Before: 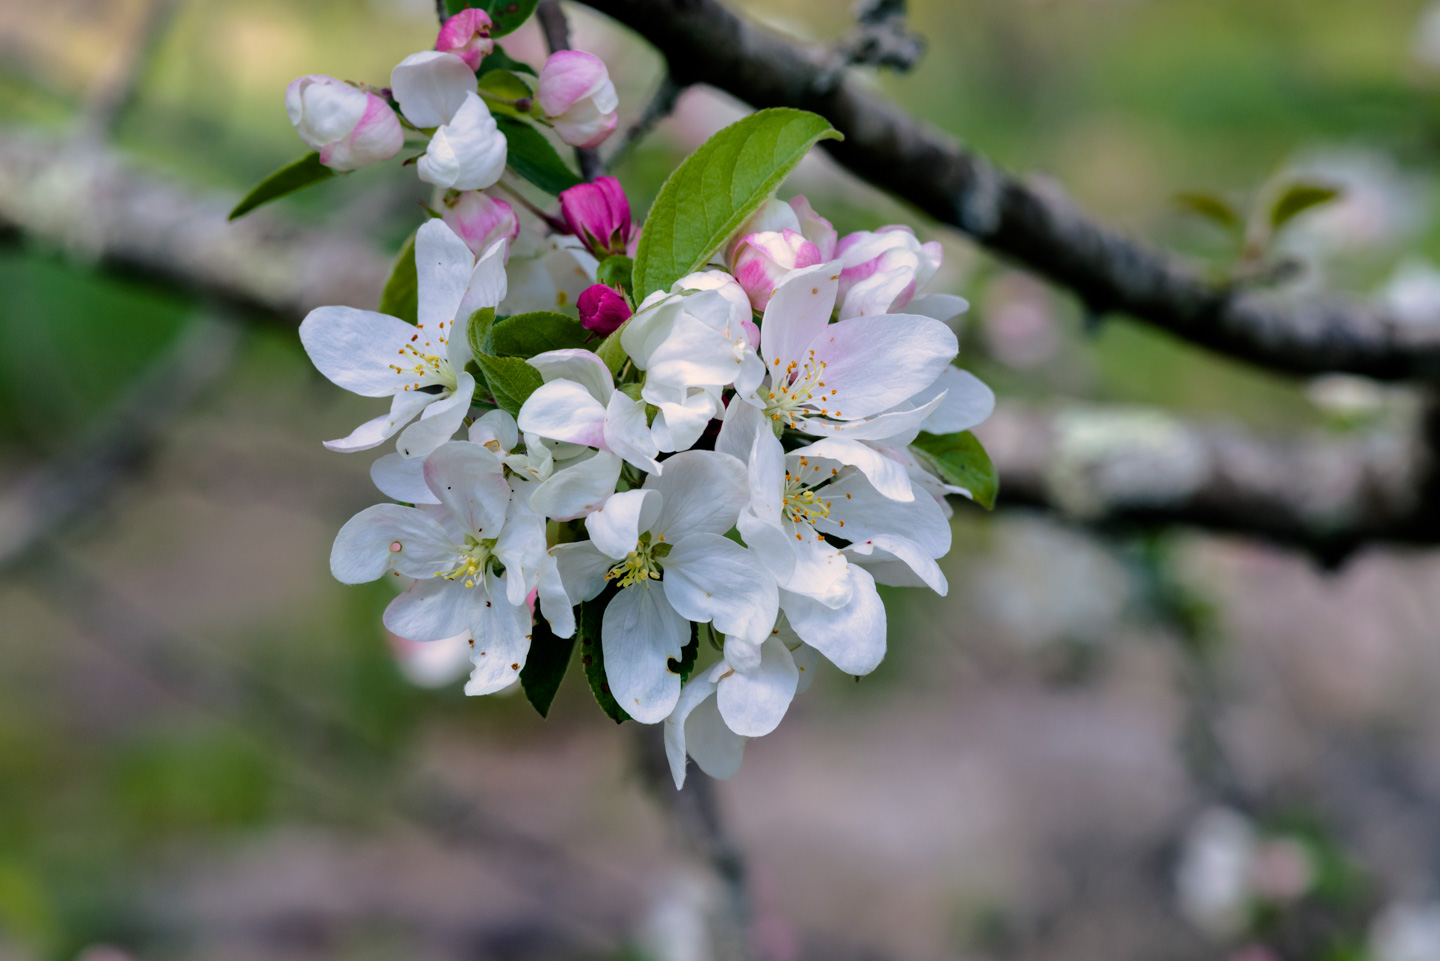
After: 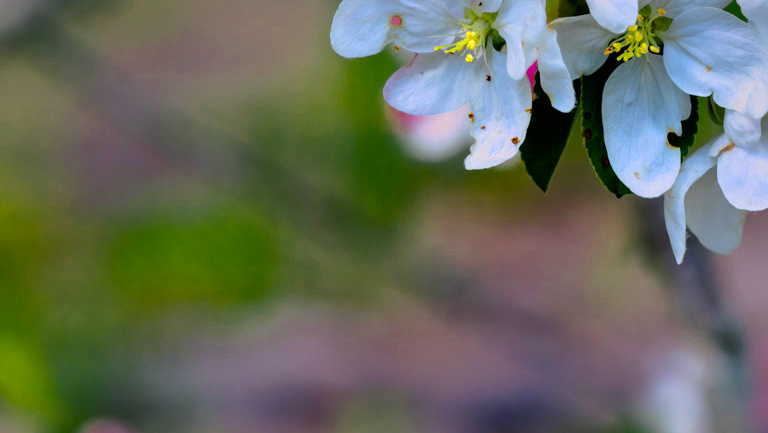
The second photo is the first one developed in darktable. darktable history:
shadows and highlights: shadows 20.91, highlights -82.73, soften with gaussian
color balance rgb: perceptual saturation grading › global saturation 25%, global vibrance 20%
crop and rotate: top 54.778%, right 46.61%, bottom 0.159%
color zones: curves: ch0 [(0.004, 0.305) (0.261, 0.623) (0.389, 0.399) (0.708, 0.571) (0.947, 0.34)]; ch1 [(0.025, 0.645) (0.229, 0.584) (0.326, 0.551) (0.484, 0.262) (0.757, 0.643)]
contrast brightness saturation: saturation 0.13
